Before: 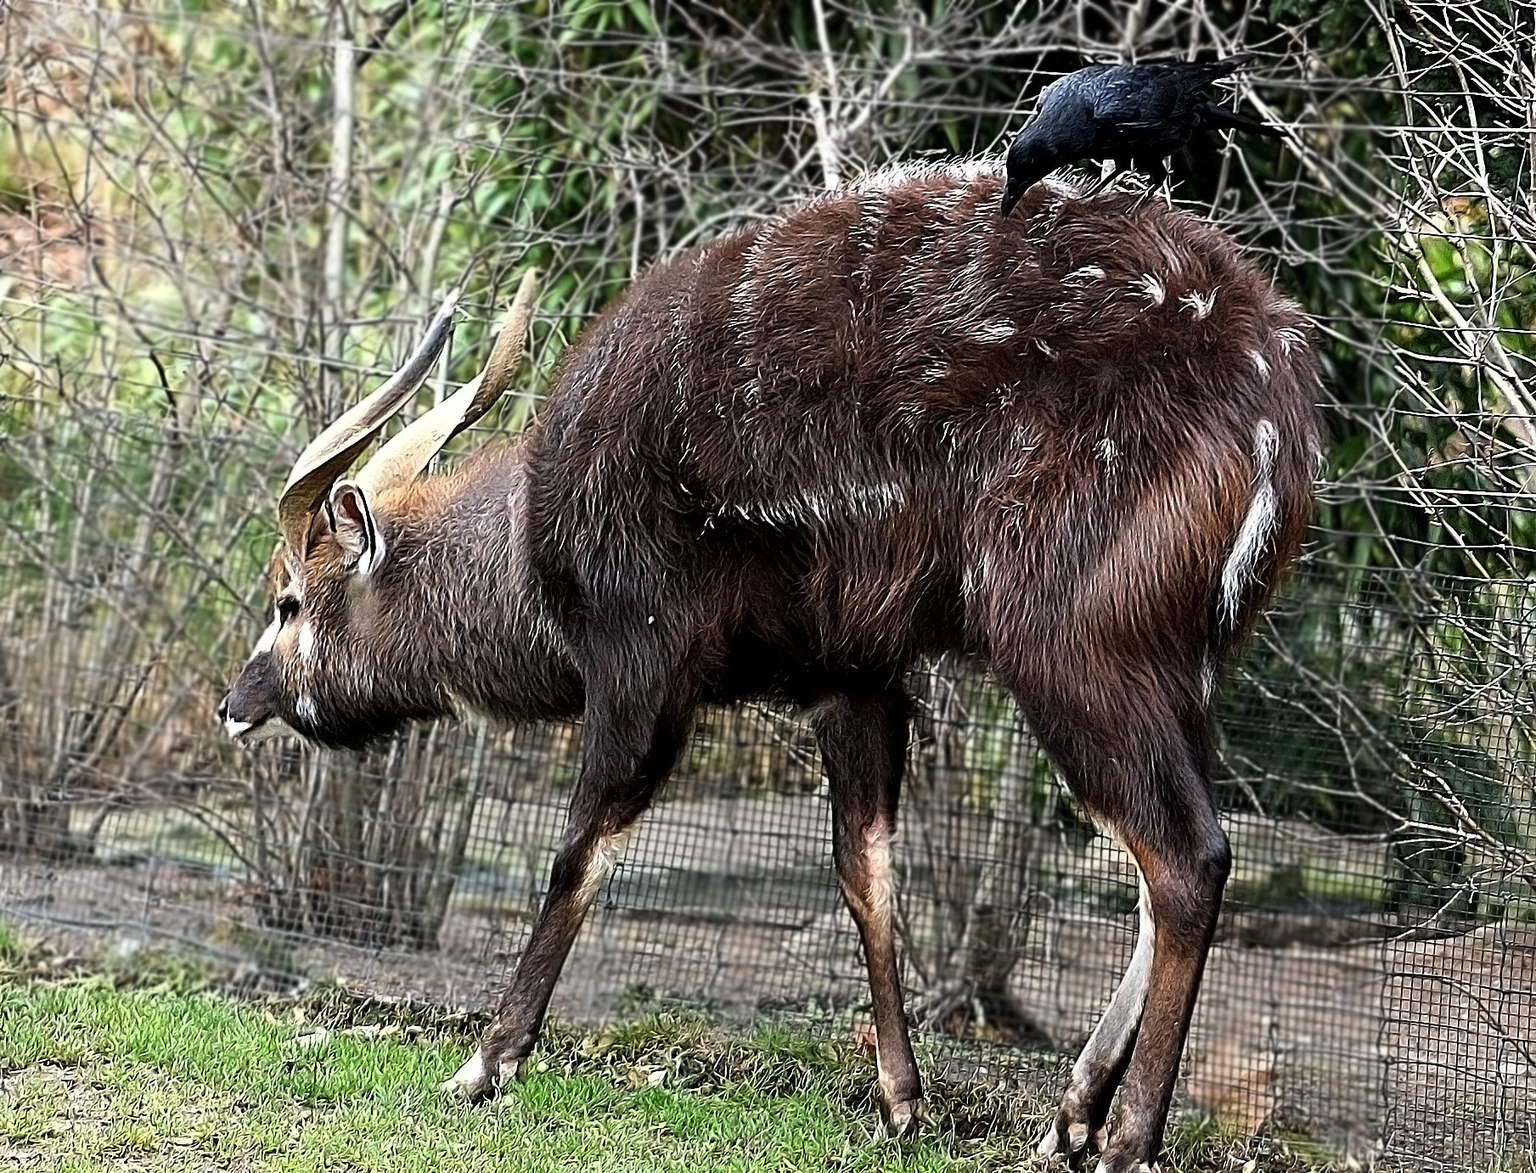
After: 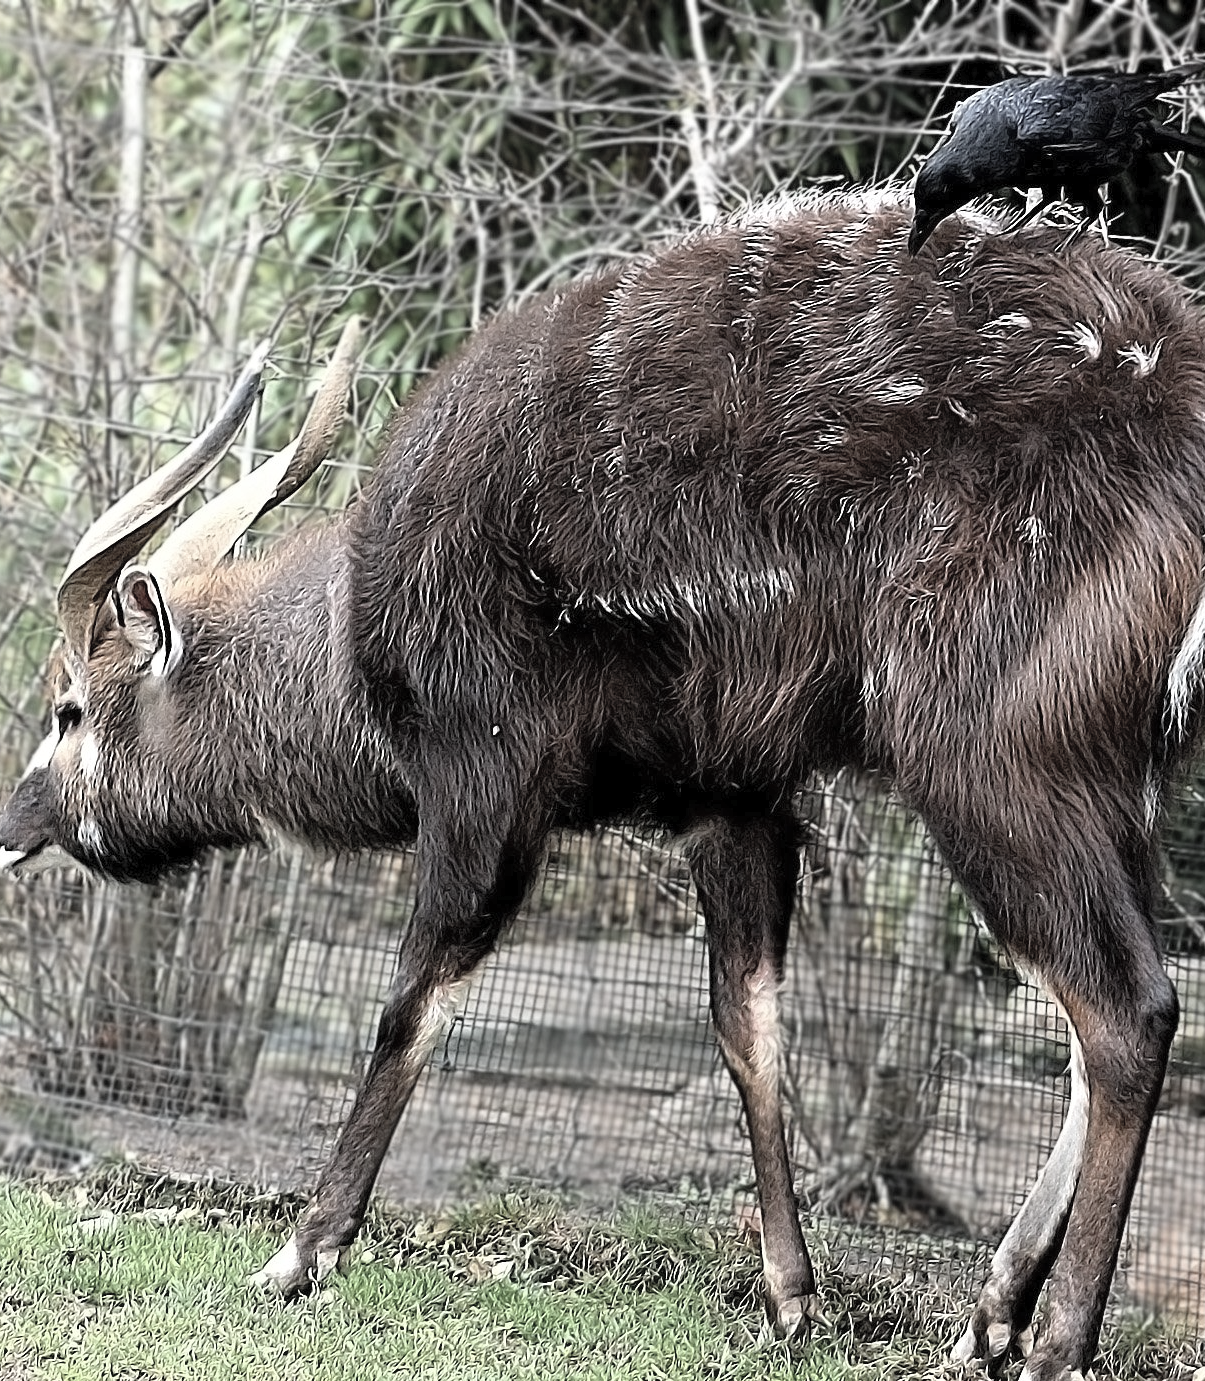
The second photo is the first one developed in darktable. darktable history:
tone equalizer: on, module defaults
crop and rotate: left 15.055%, right 18.278%
contrast brightness saturation: brightness 0.18, saturation -0.5
